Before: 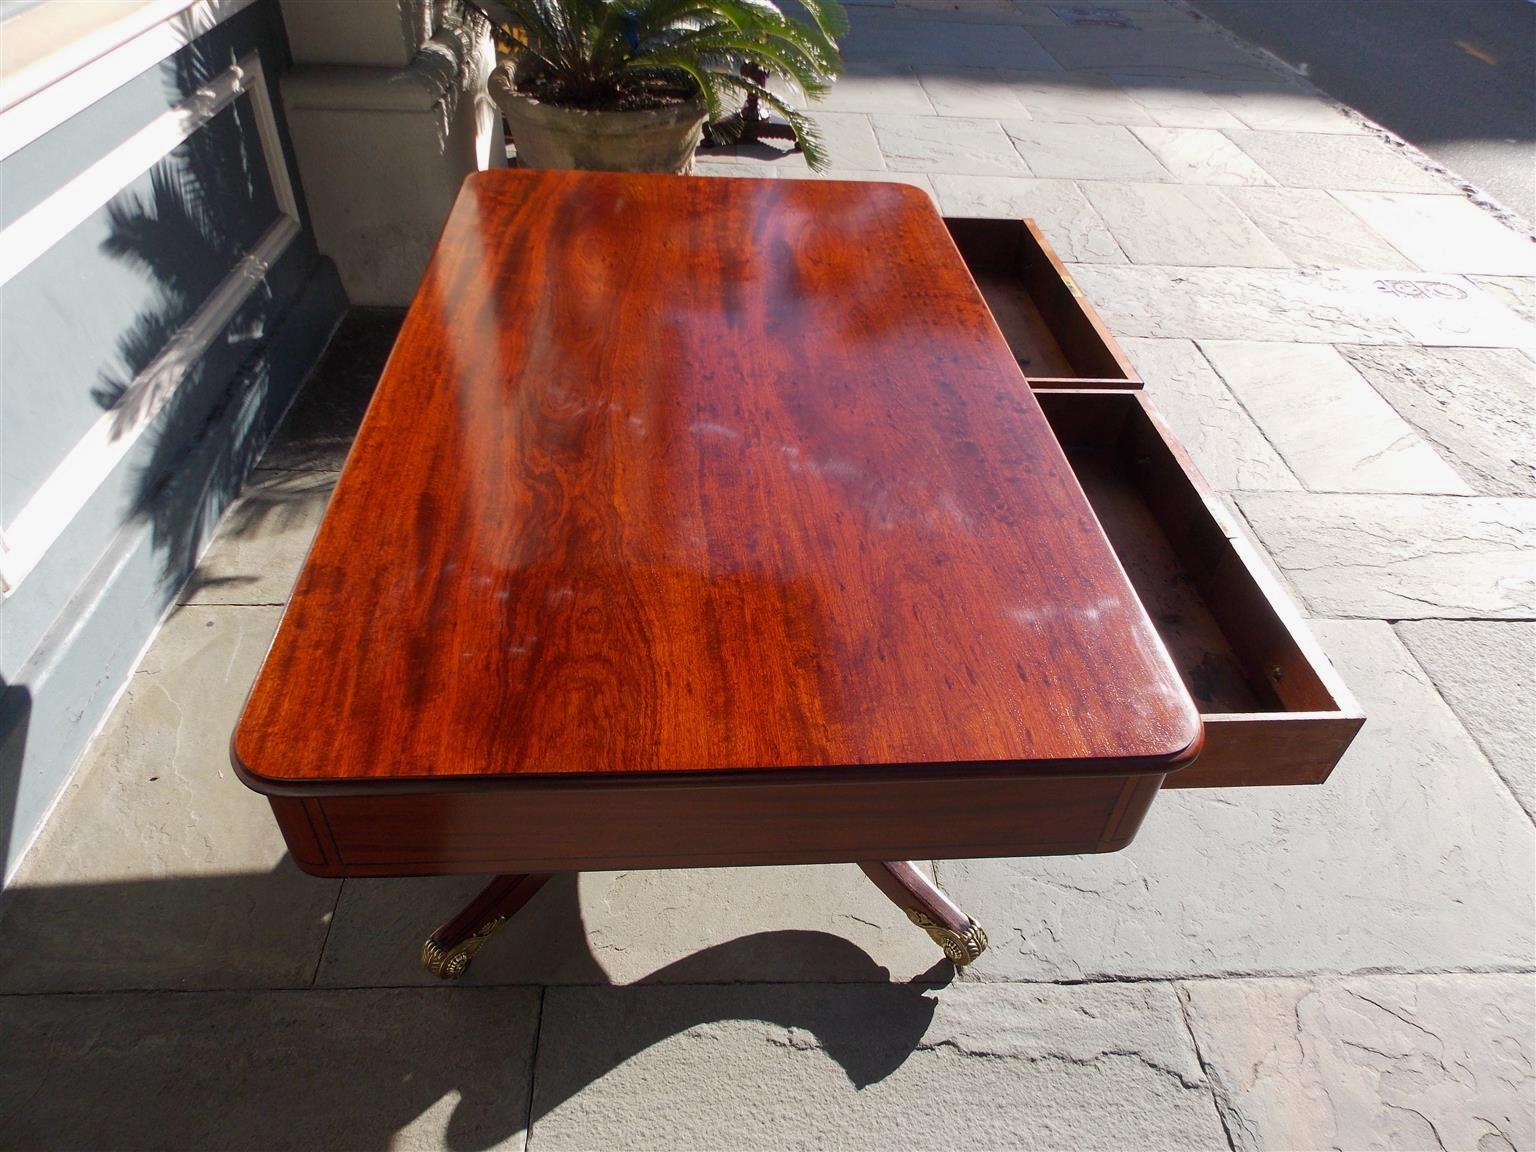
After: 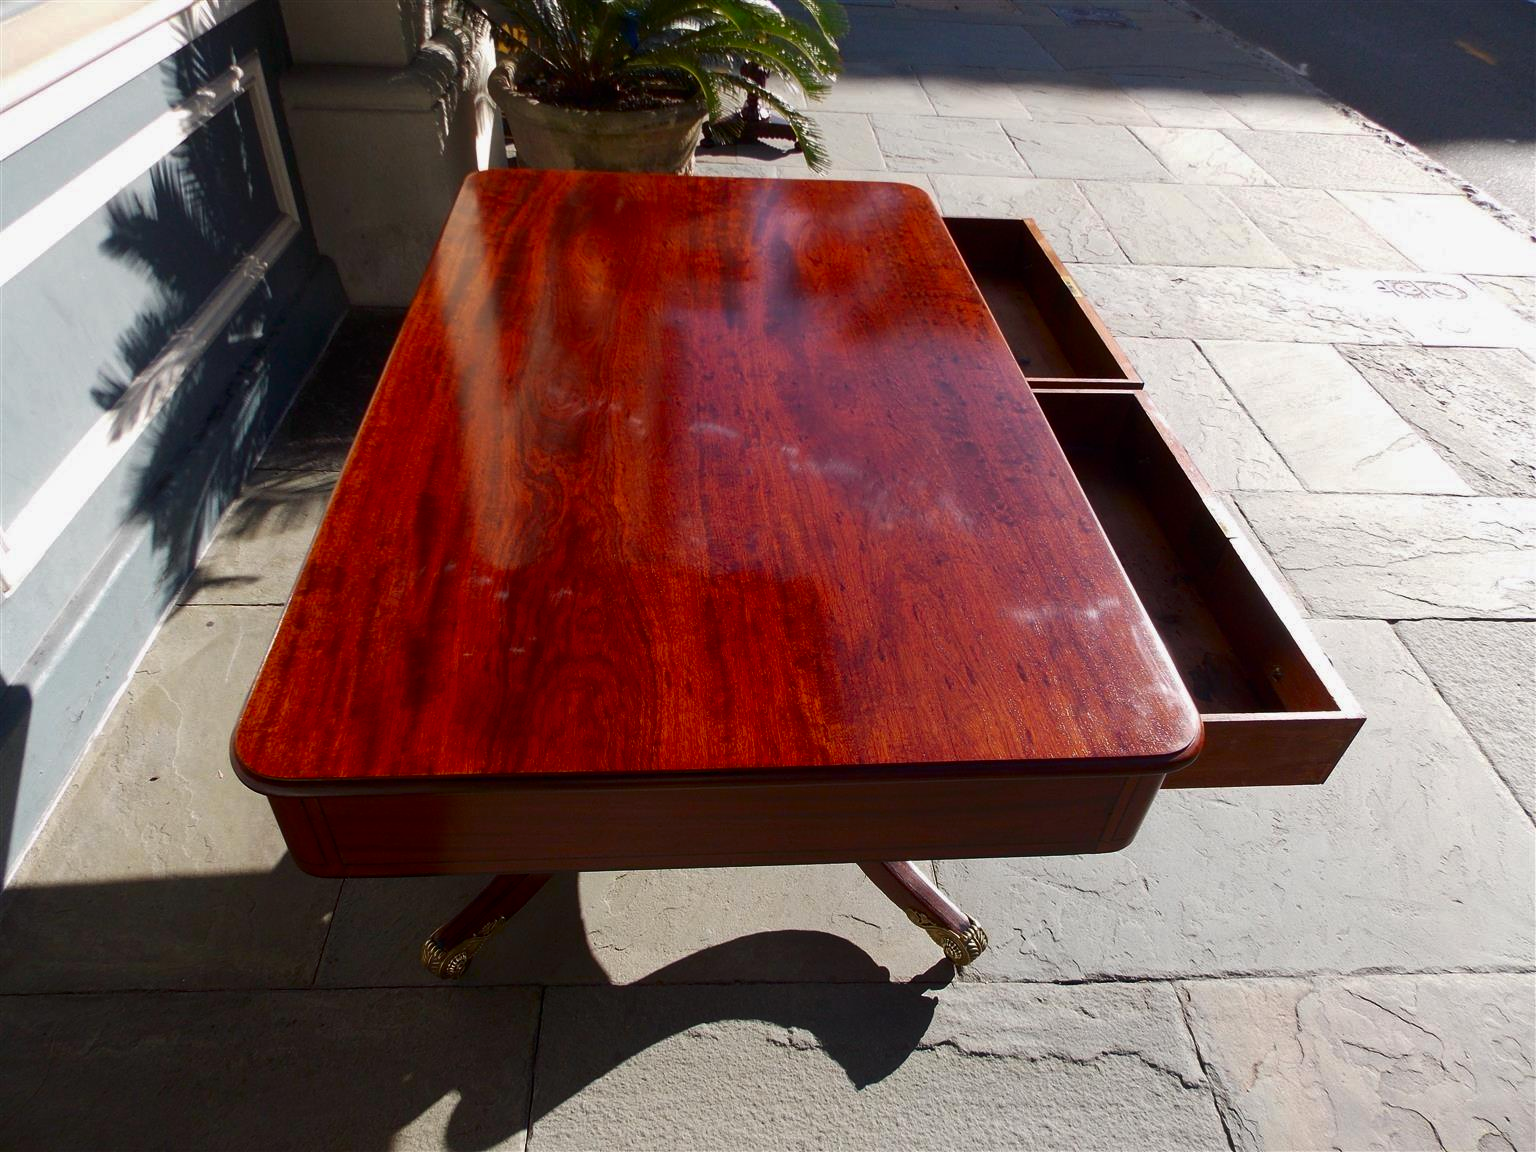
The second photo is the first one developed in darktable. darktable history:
contrast brightness saturation: contrast 0.067, brightness -0.135, saturation 0.064
